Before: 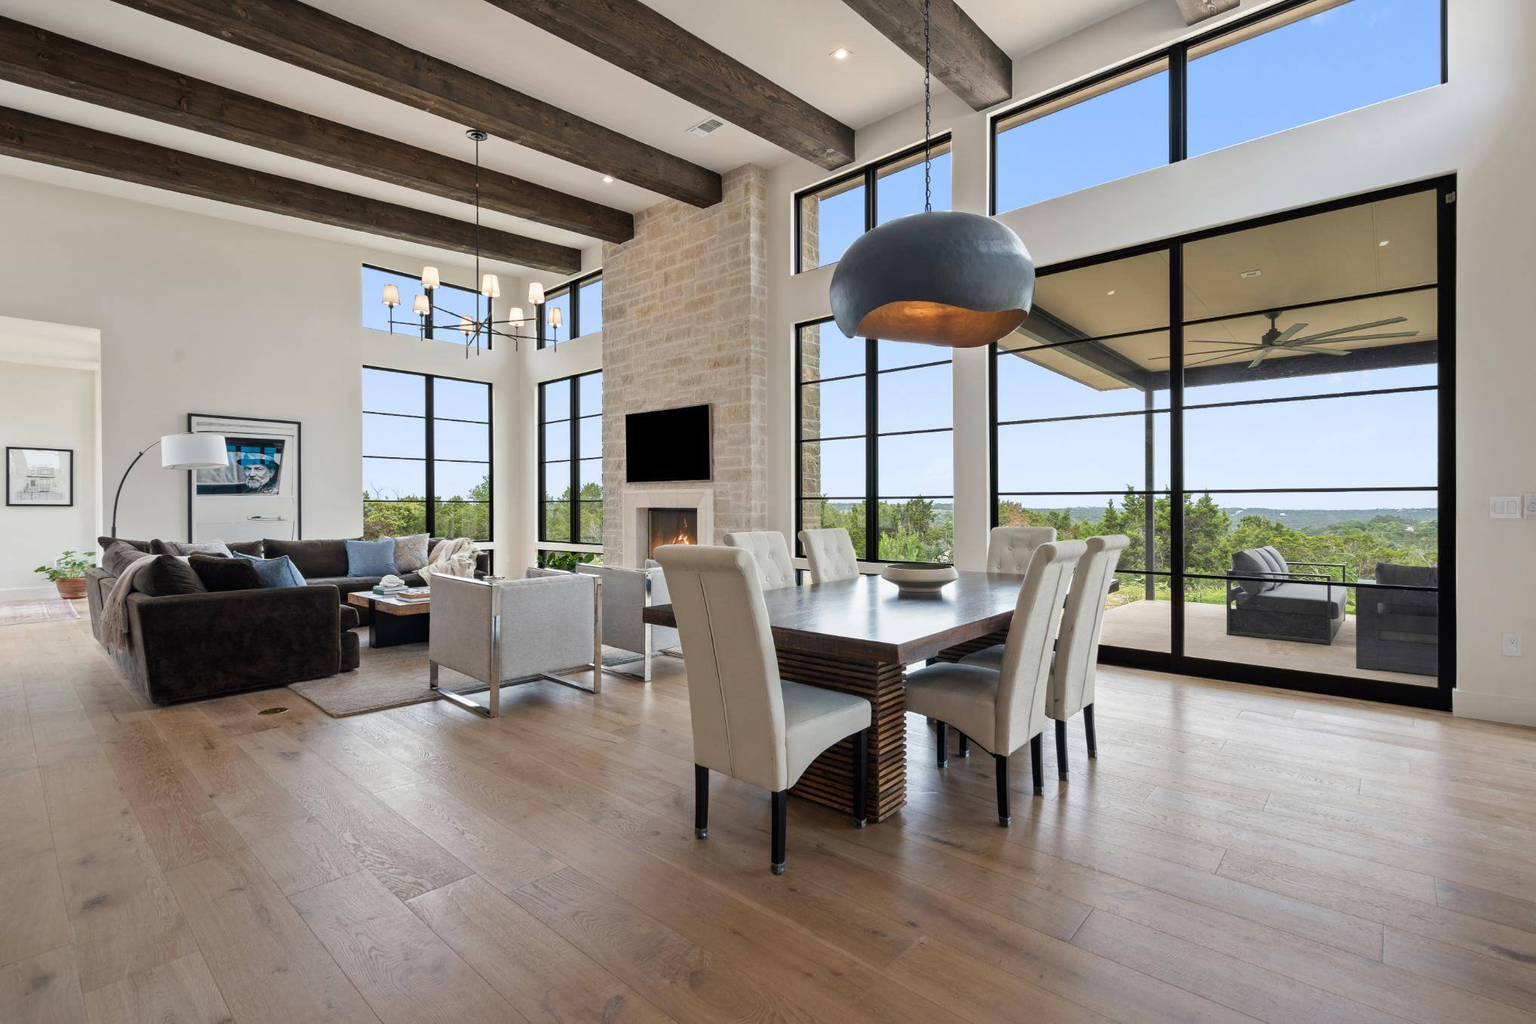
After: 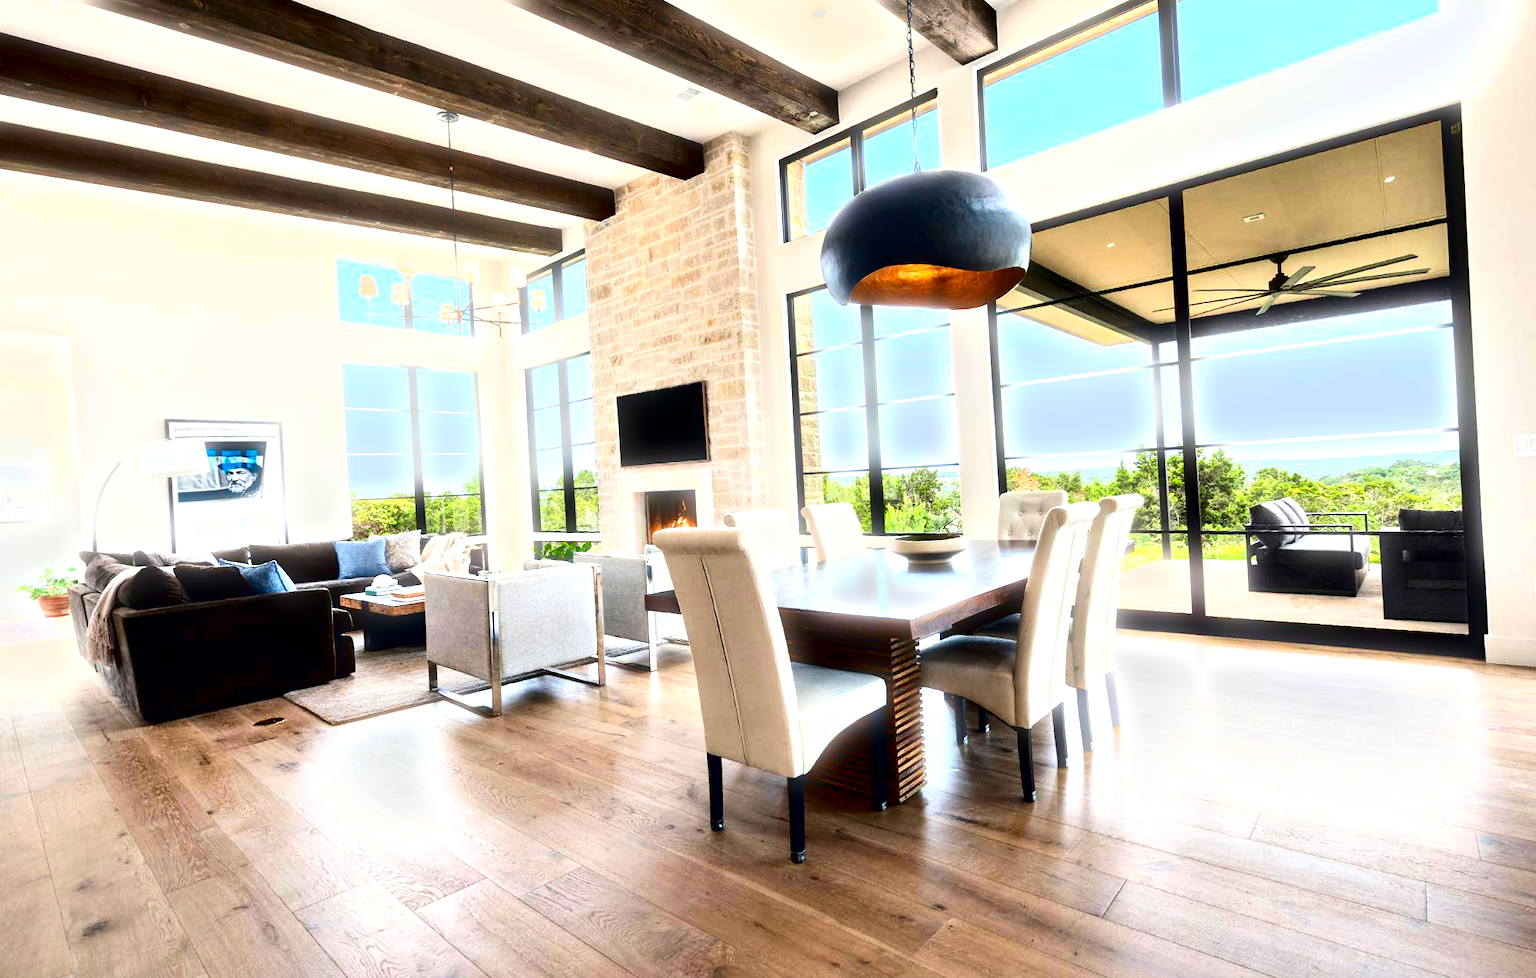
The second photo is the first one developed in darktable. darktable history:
contrast brightness saturation: contrast 0.21, brightness -0.11, saturation 0.21
rotate and perspective: rotation -3°, crop left 0.031, crop right 0.968, crop top 0.07, crop bottom 0.93
exposure: black level correction 0, exposure 1.1 EV, compensate exposure bias true, compensate highlight preservation false
bloom: size 3%, threshold 100%, strength 0%
contrast equalizer: octaves 7, y [[0.6 ×6], [0.55 ×6], [0 ×6], [0 ×6], [0 ×6]]
